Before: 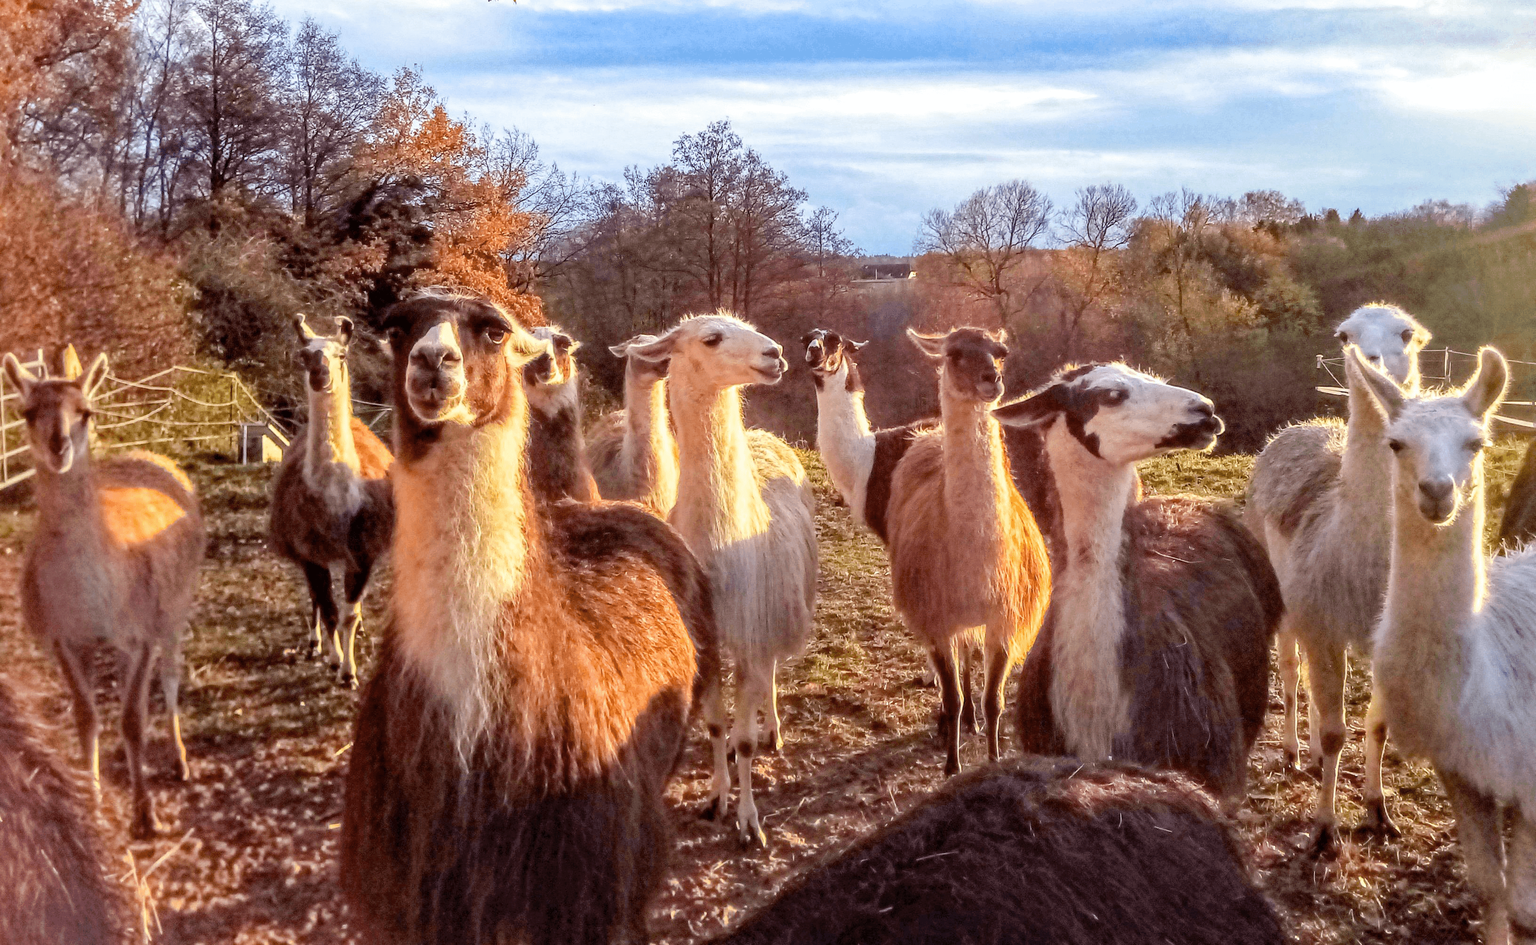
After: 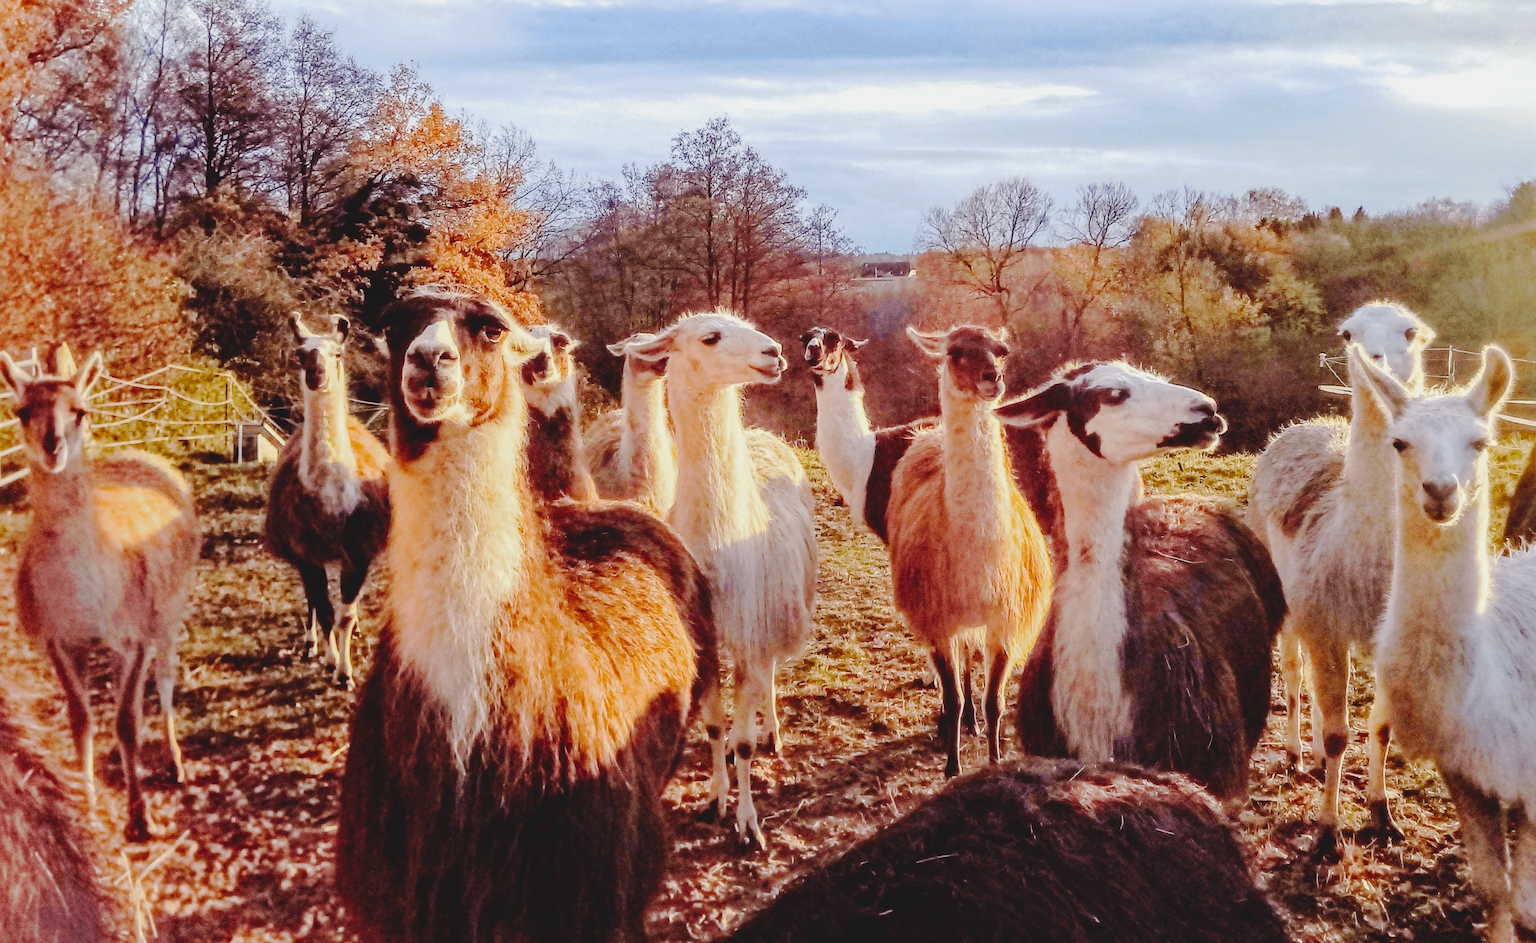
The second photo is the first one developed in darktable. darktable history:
tone curve: curves: ch0 [(0, 0) (0.003, 0.089) (0.011, 0.089) (0.025, 0.088) (0.044, 0.089) (0.069, 0.094) (0.1, 0.108) (0.136, 0.119) (0.177, 0.147) (0.224, 0.204) (0.277, 0.28) (0.335, 0.389) (0.399, 0.486) (0.468, 0.588) (0.543, 0.647) (0.623, 0.705) (0.709, 0.759) (0.801, 0.815) (0.898, 0.873) (1, 1)], preserve colors none
exposure: exposure -0.153 EV, compensate highlight preservation false
crop: left 0.434%, top 0.485%, right 0.244%, bottom 0.386%
